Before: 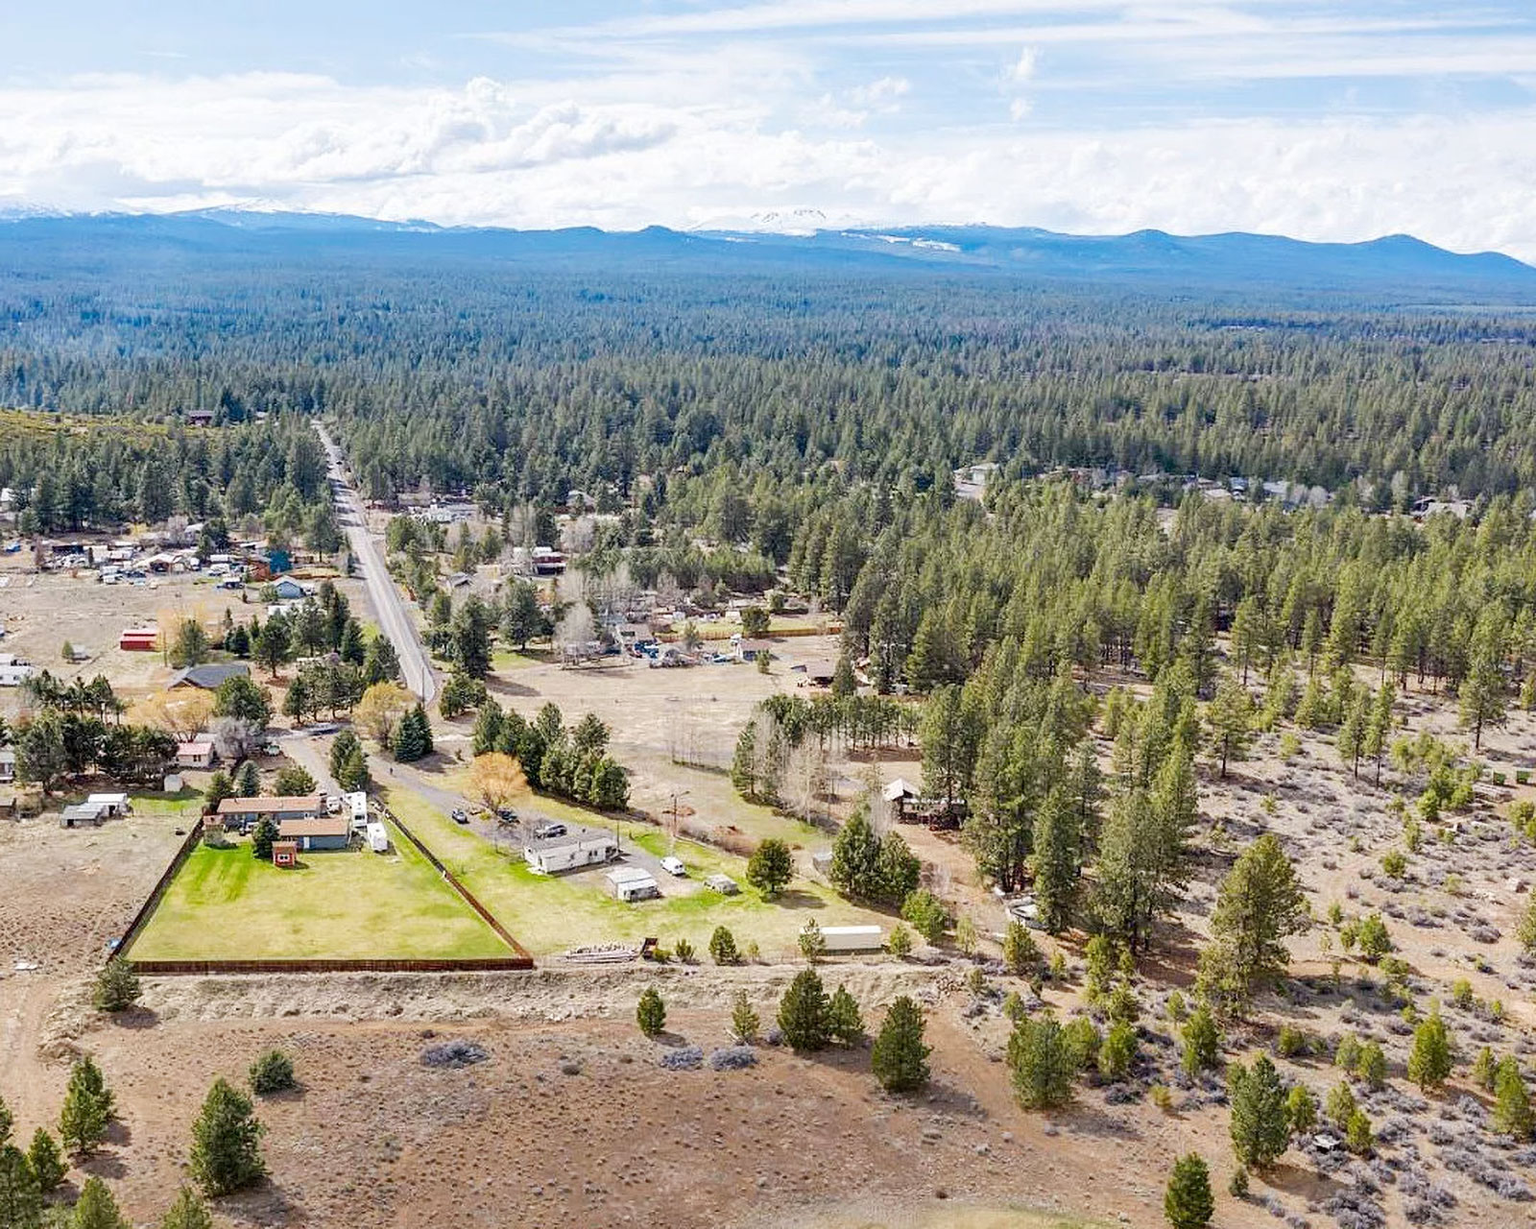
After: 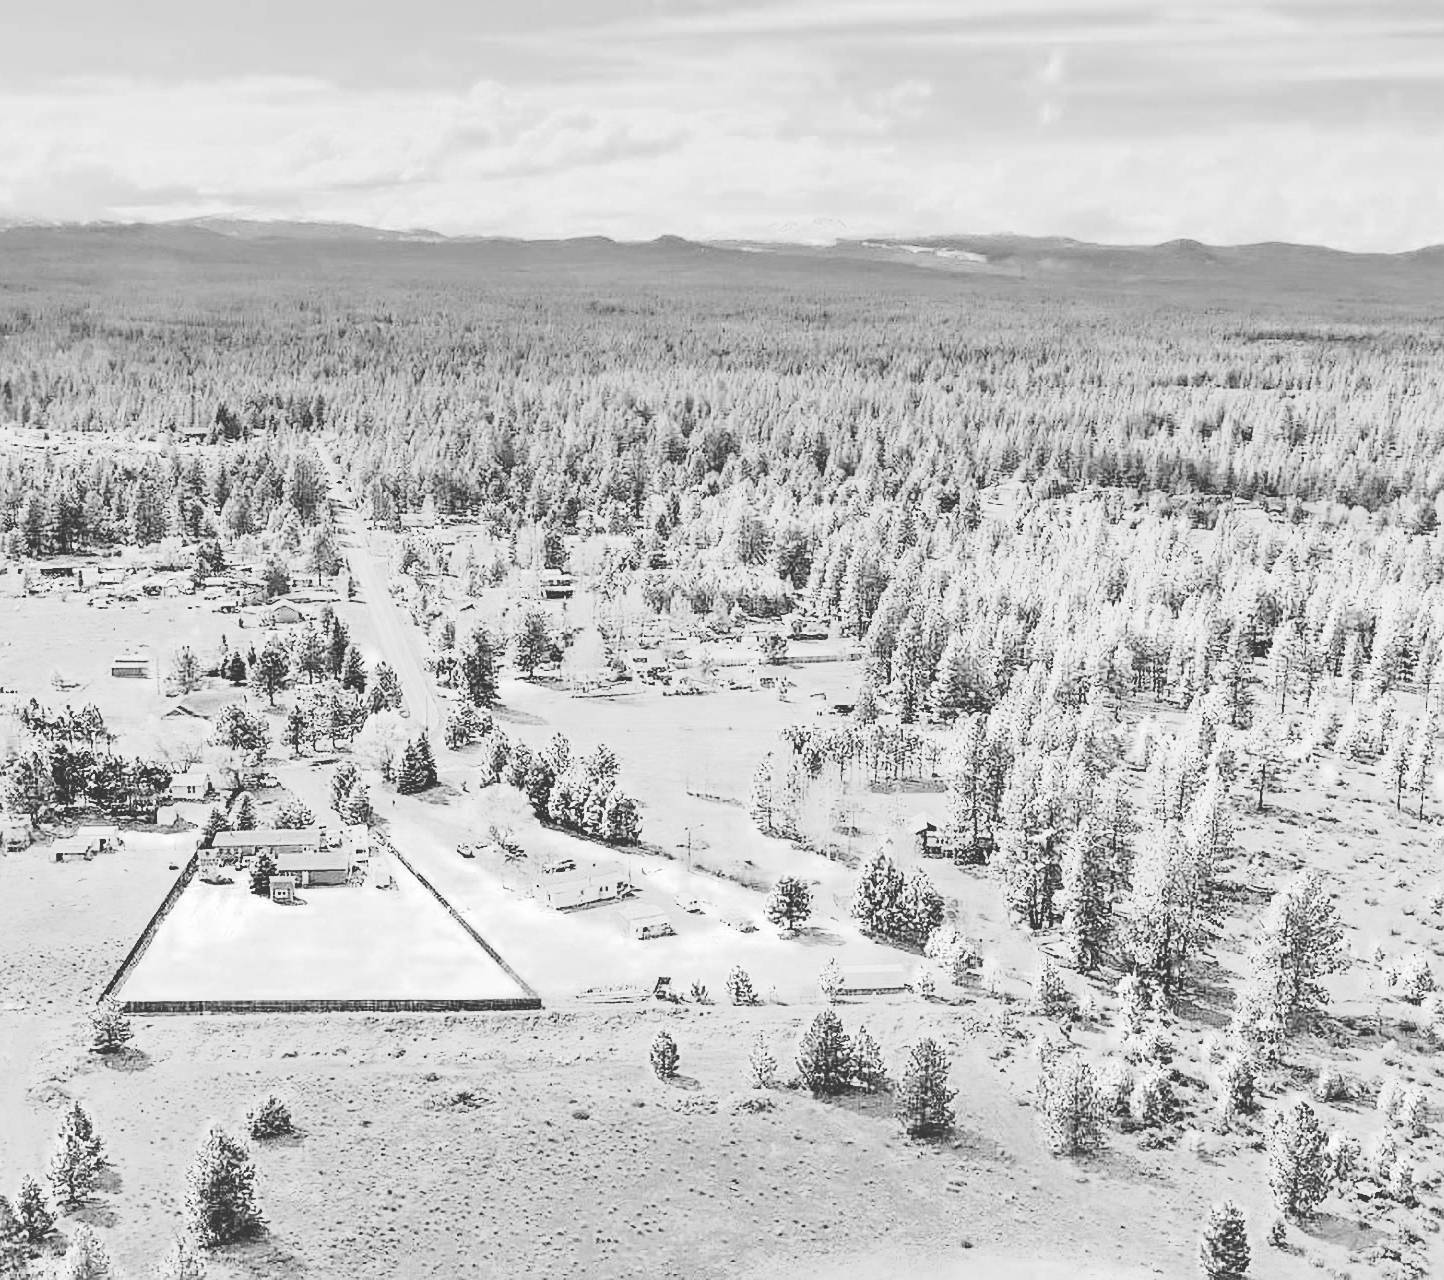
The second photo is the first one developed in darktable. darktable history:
crop and rotate: left 0.966%, right 8.769%
exposure: black level correction -0.028, compensate highlight preservation false
sharpen: on, module defaults
tone equalizer: -7 EV 0.144 EV, -6 EV 0.637 EV, -5 EV 1.17 EV, -4 EV 1.34 EV, -3 EV 1.17 EV, -2 EV 0.6 EV, -1 EV 0.165 EV, edges refinement/feathering 500, mask exposure compensation -1.57 EV, preserve details no
filmic rgb: black relative exposure -5.01 EV, white relative exposure 3.97 EV, hardness 2.9, contrast 1.298, iterations of high-quality reconstruction 0
tone curve: curves: ch0 [(0, 0) (0.003, 0.235) (0.011, 0.235) (0.025, 0.235) (0.044, 0.235) (0.069, 0.235) (0.1, 0.237) (0.136, 0.239) (0.177, 0.243) (0.224, 0.256) (0.277, 0.287) (0.335, 0.329) (0.399, 0.391) (0.468, 0.476) (0.543, 0.574) (0.623, 0.683) (0.709, 0.778) (0.801, 0.869) (0.898, 0.924) (1, 1)], preserve colors none
contrast brightness saturation: saturation 0.104
color zones: curves: ch0 [(0.002, 0.593) (0.143, 0.417) (0.285, 0.541) (0.455, 0.289) (0.608, 0.327) (0.727, 0.283) (0.869, 0.571) (1, 0.603)]; ch1 [(0, 0) (0.143, 0) (0.286, 0) (0.429, 0) (0.571, 0) (0.714, 0) (0.857, 0)]
